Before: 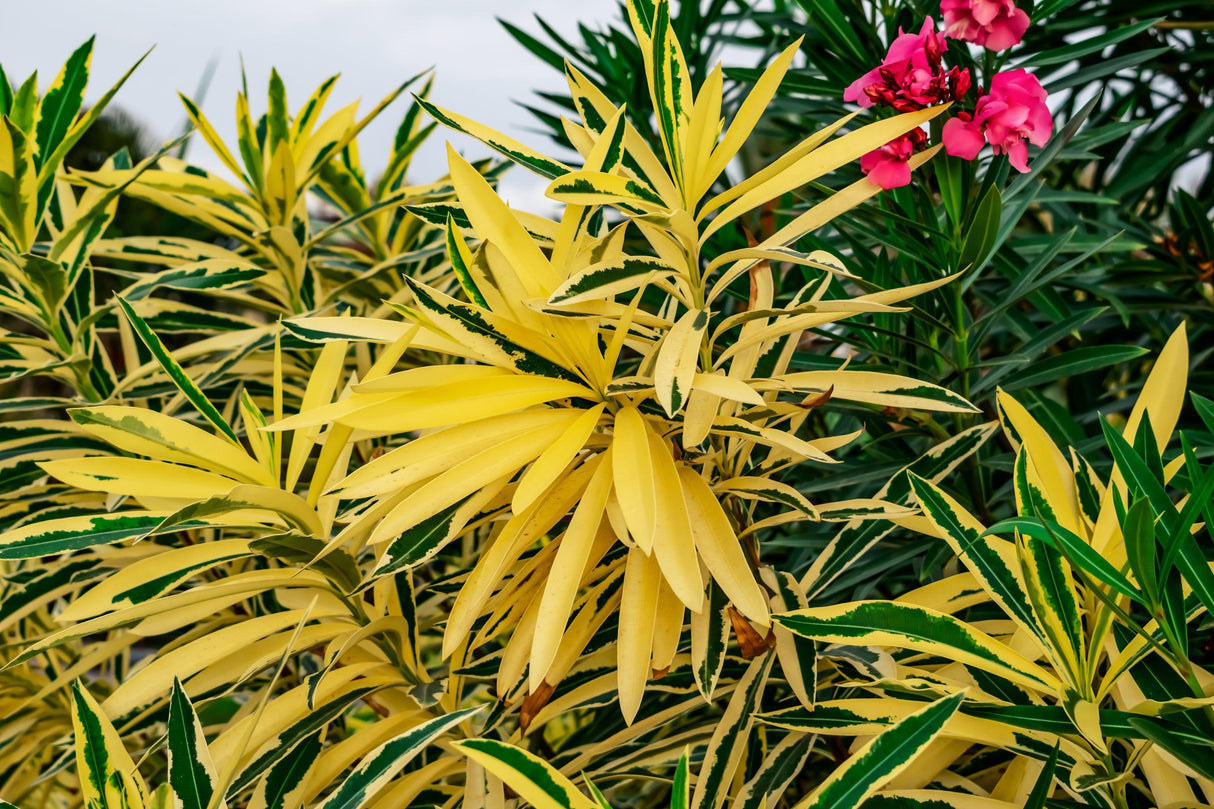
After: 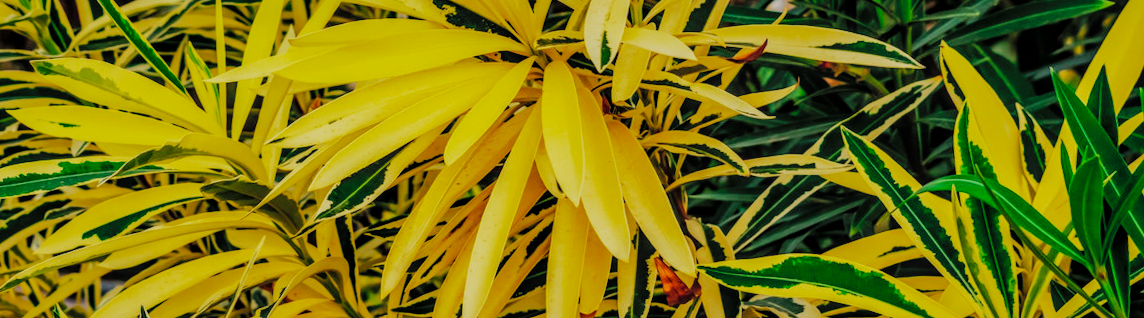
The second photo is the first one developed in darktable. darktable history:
color contrast: green-magenta contrast 1.2, blue-yellow contrast 1.2
exposure: black level correction 0.001, compensate highlight preservation false
rotate and perspective: rotation 0.062°, lens shift (vertical) 0.115, lens shift (horizontal) -0.133, crop left 0.047, crop right 0.94, crop top 0.061, crop bottom 0.94
shadows and highlights: shadows 40, highlights -60
crop: top 45.551%, bottom 12.262%
sigmoid: contrast 1.8, skew -0.2, preserve hue 0%, red attenuation 0.1, red rotation 0.035, green attenuation 0.1, green rotation -0.017, blue attenuation 0.15, blue rotation -0.052, base primaries Rec2020
local contrast: on, module defaults
contrast brightness saturation: brightness 0.13
